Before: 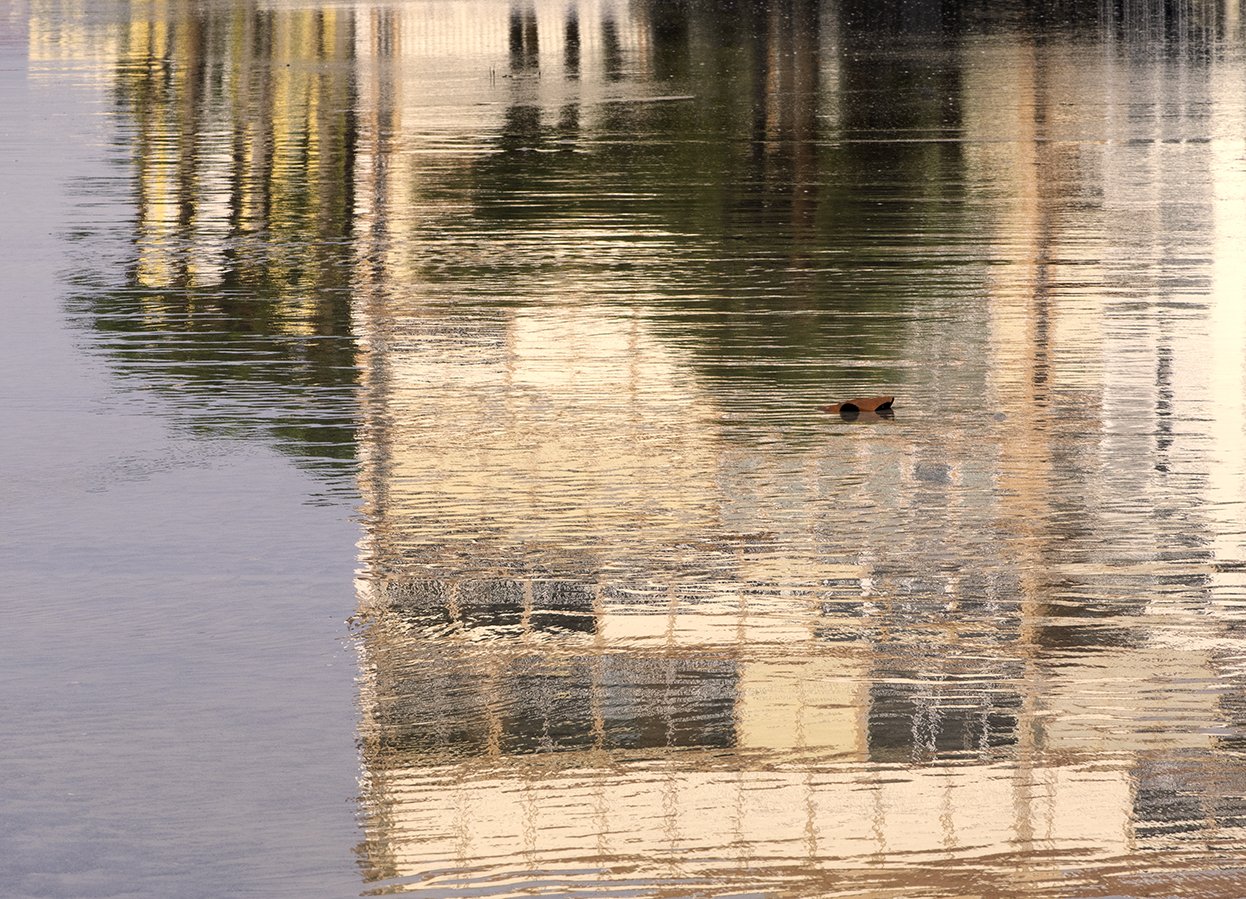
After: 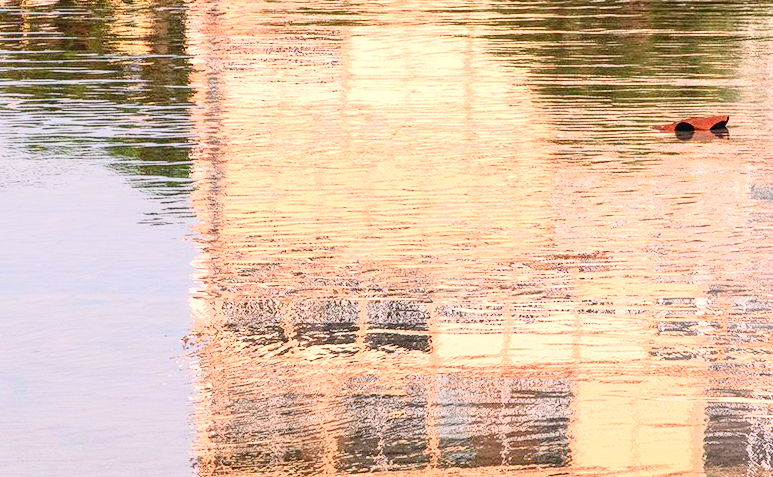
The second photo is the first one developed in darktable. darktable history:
tone curve: curves: ch0 [(0, 0.029) (0.099, 0.082) (0.264, 0.253) (0.447, 0.481) (0.678, 0.721) (0.828, 0.857) (0.992, 0.94)]; ch1 [(0, 0) (0.311, 0.266) (0.411, 0.374) (0.481, 0.458) (0.501, 0.499) (0.514, 0.512) (0.575, 0.577) (0.643, 0.648) (0.682, 0.674) (0.802, 0.812) (1, 1)]; ch2 [(0, 0) (0.259, 0.207) (0.323, 0.311) (0.376, 0.353) (0.463, 0.456) (0.498, 0.498) (0.524, 0.512) (0.574, 0.582) (0.648, 0.653) (0.768, 0.728) (1, 1)], color space Lab, independent channels, preserve colors none
contrast brightness saturation: contrast 0.14
crop: left 13.312%, top 31.28%, right 24.627%, bottom 15.582%
white balance: emerald 1
exposure: exposure 0.6 EV, compensate highlight preservation false
local contrast: on, module defaults
